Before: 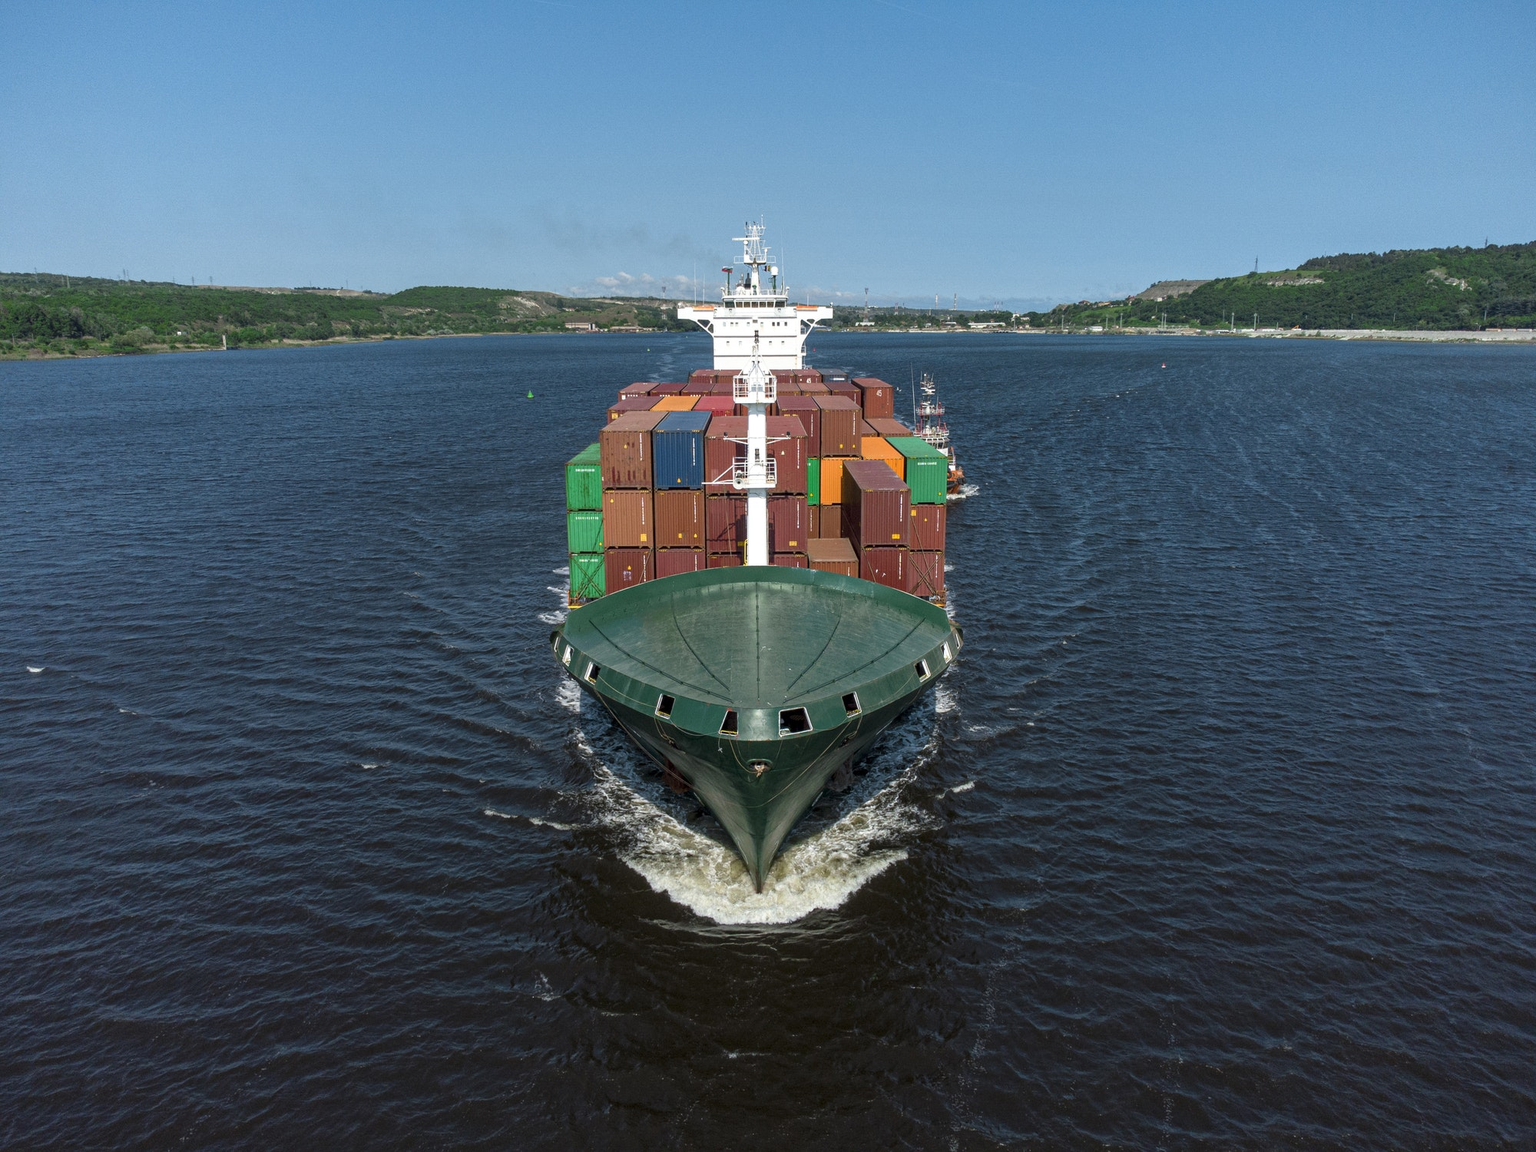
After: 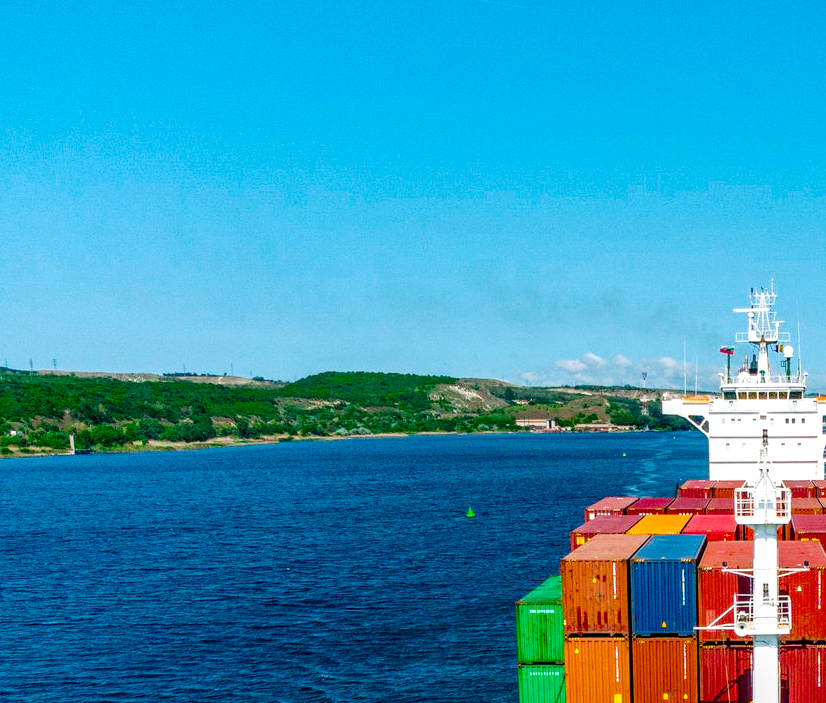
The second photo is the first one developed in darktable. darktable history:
tone curve: curves: ch0 [(0, 0) (0.003, 0) (0.011, 0.001) (0.025, 0.003) (0.044, 0.005) (0.069, 0.012) (0.1, 0.023) (0.136, 0.039) (0.177, 0.088) (0.224, 0.15) (0.277, 0.239) (0.335, 0.334) (0.399, 0.43) (0.468, 0.526) (0.543, 0.621) (0.623, 0.711) (0.709, 0.791) (0.801, 0.87) (0.898, 0.949) (1, 1)], preserve colors none
crop and rotate: left 11.026%, top 0.067%, right 47.671%, bottom 53.049%
color balance rgb: perceptual saturation grading › global saturation 36.797%, perceptual saturation grading › shadows 34.734%, global vibrance 20%
local contrast: on, module defaults
